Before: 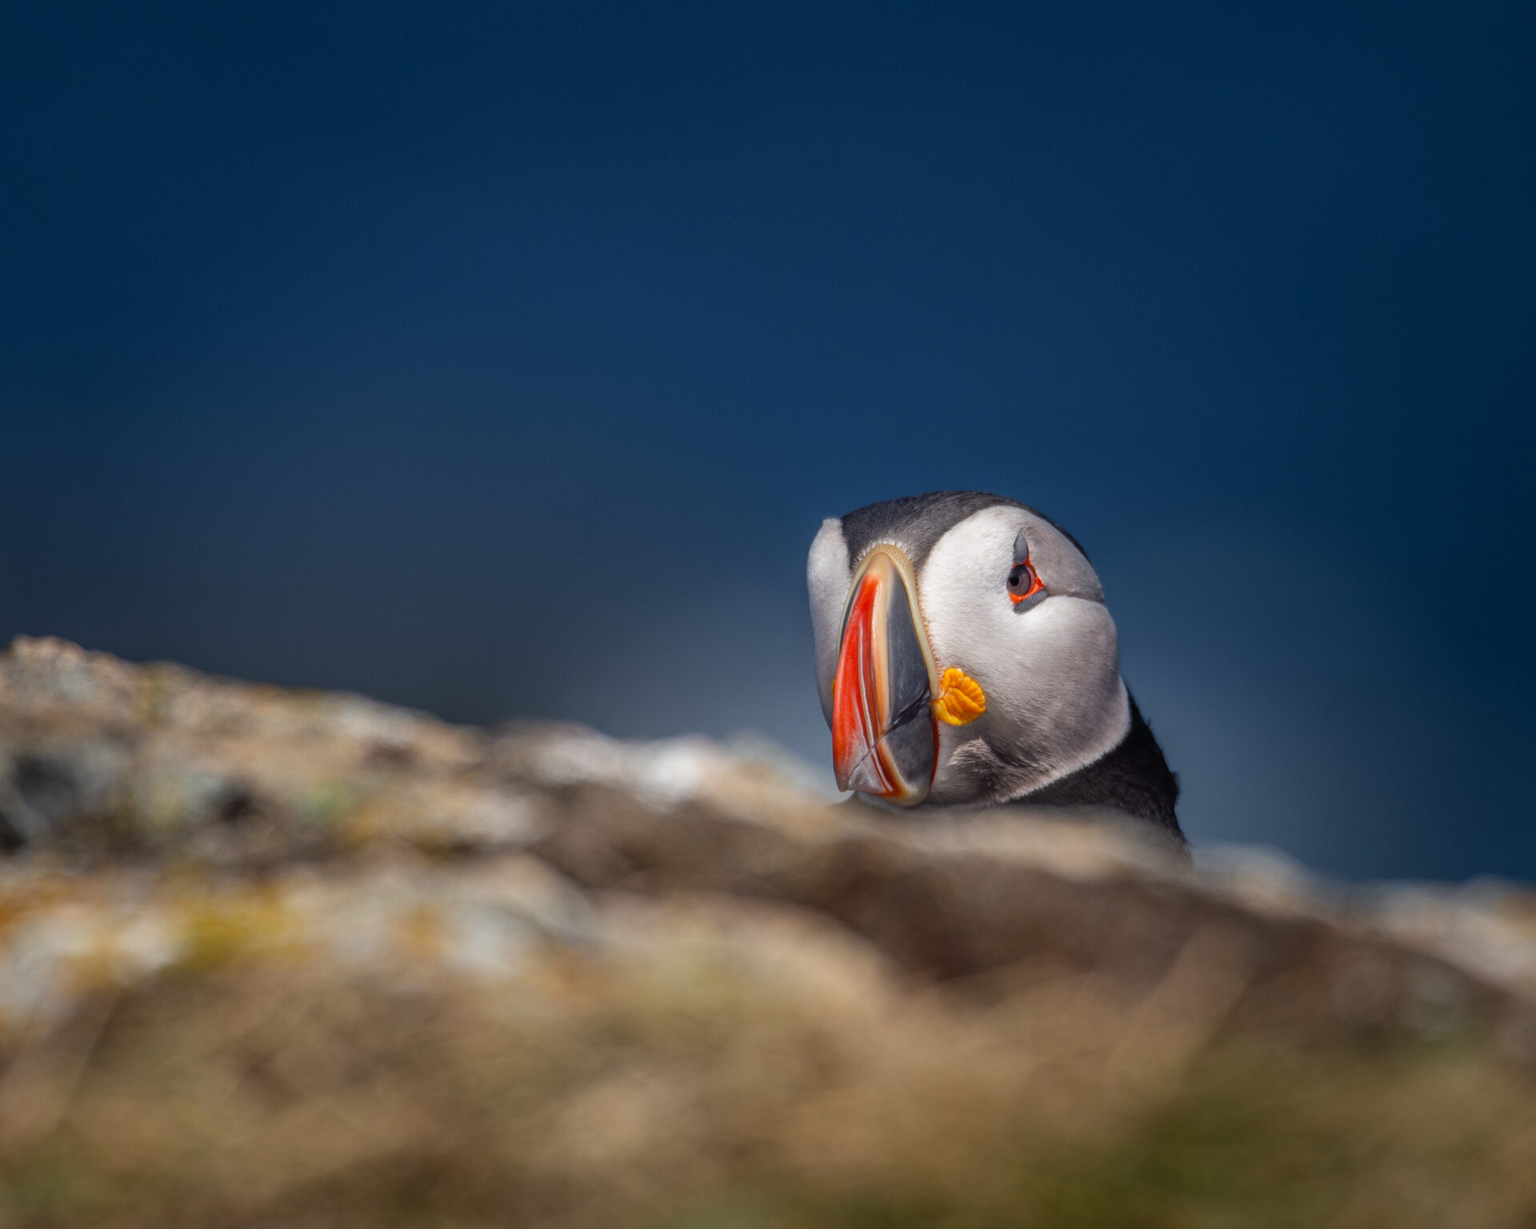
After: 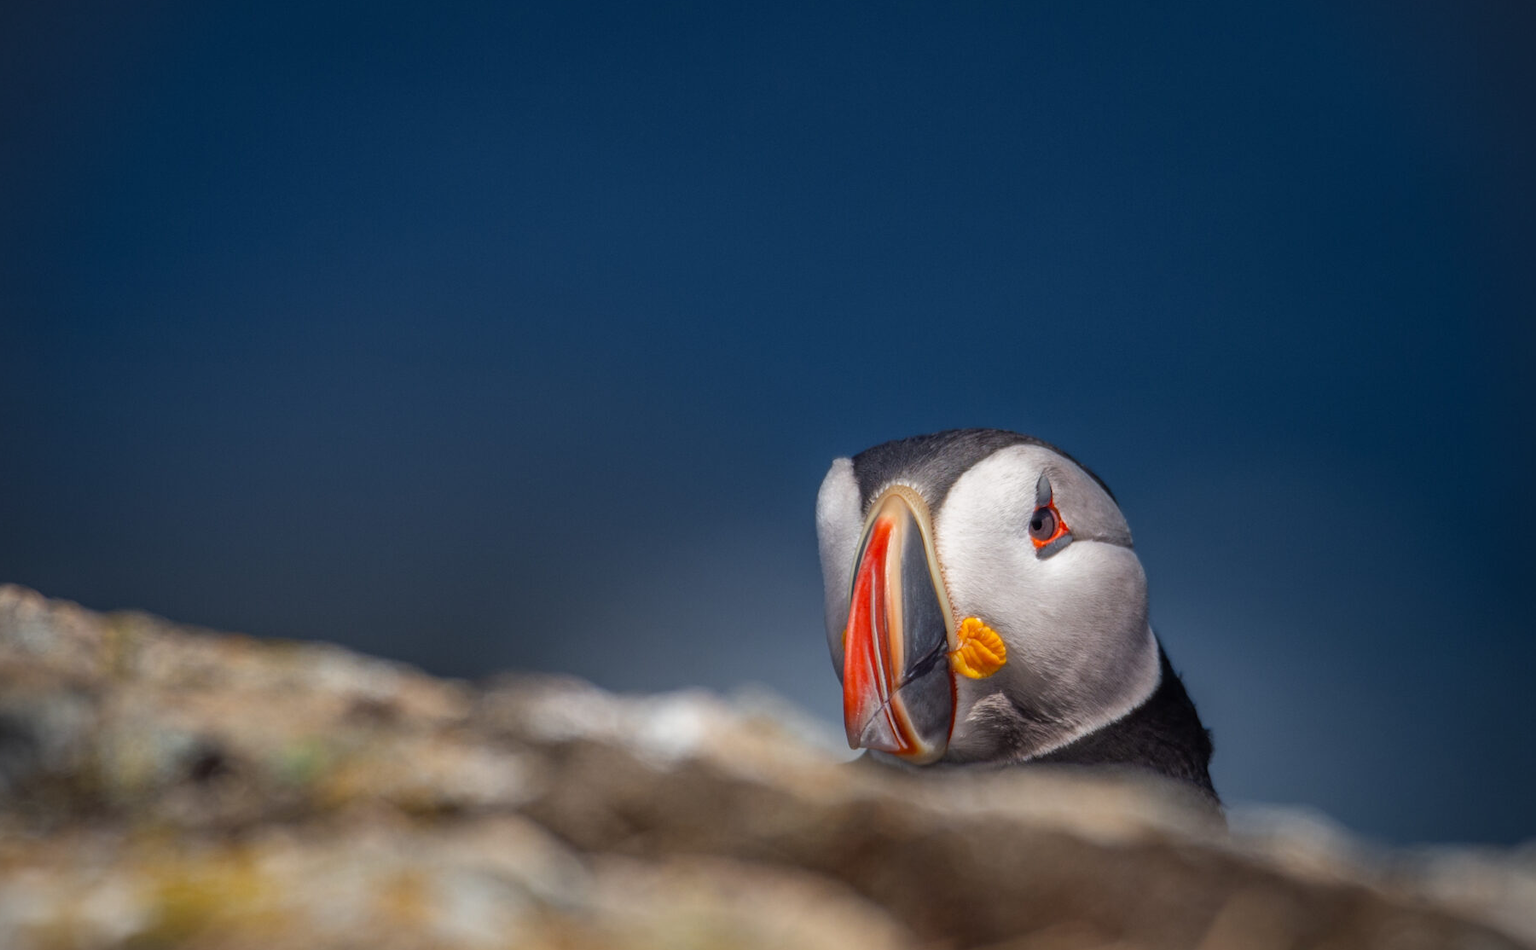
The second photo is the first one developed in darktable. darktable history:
vignetting: fall-off start 91.19%
crop: left 2.737%, top 7.287%, right 3.421%, bottom 20.179%
